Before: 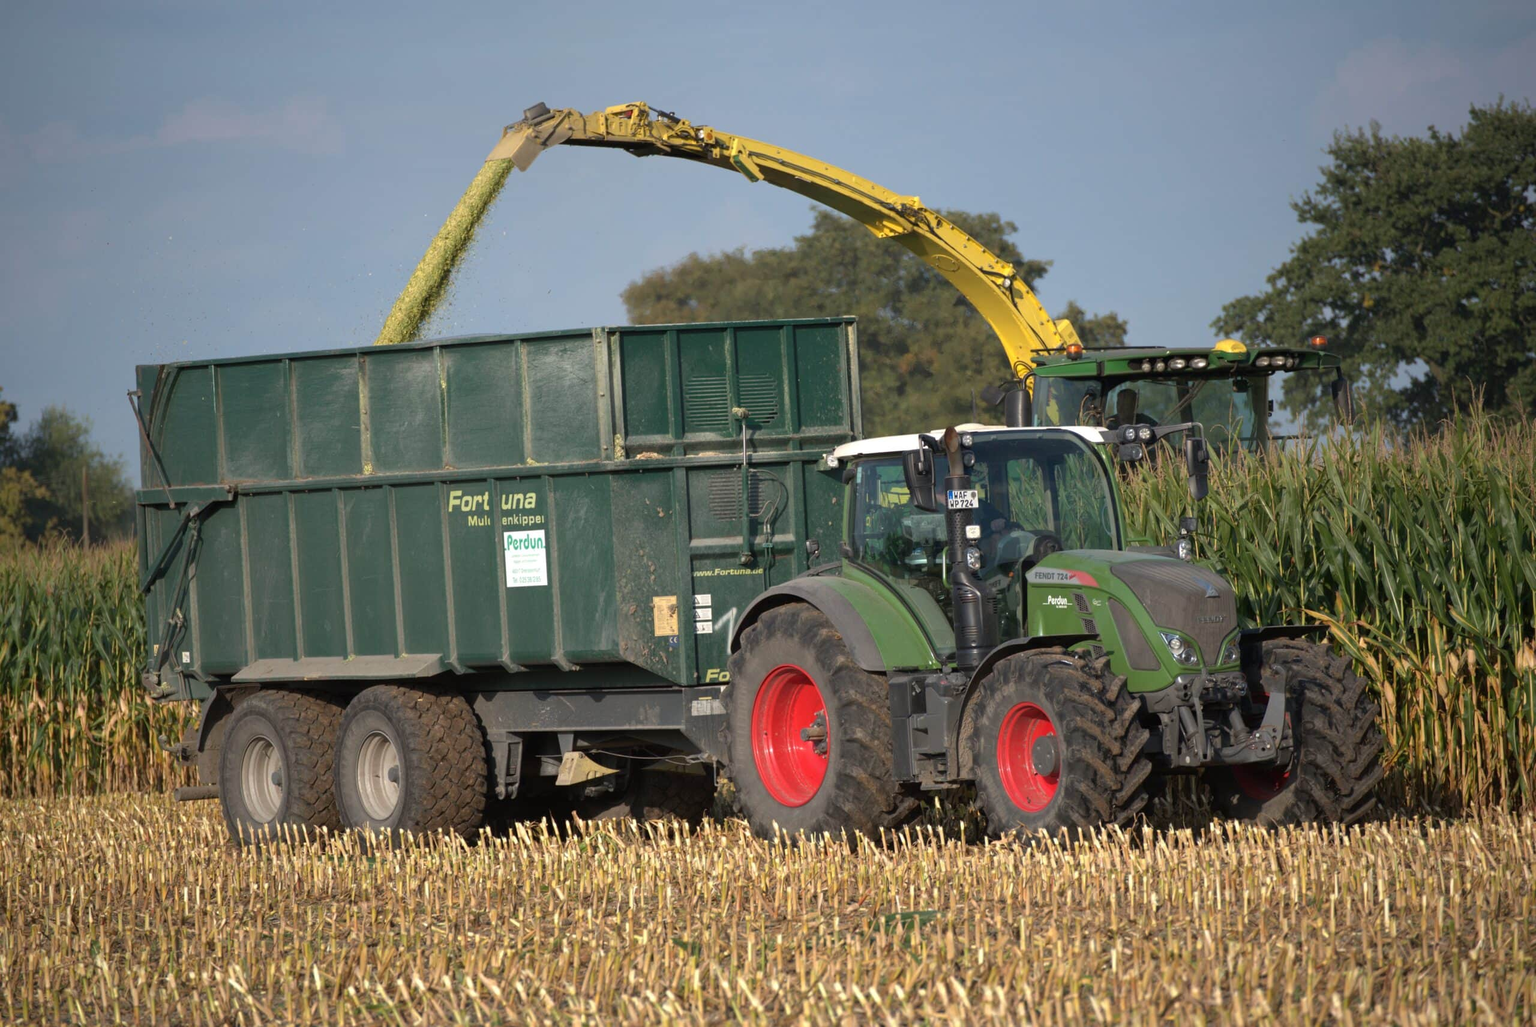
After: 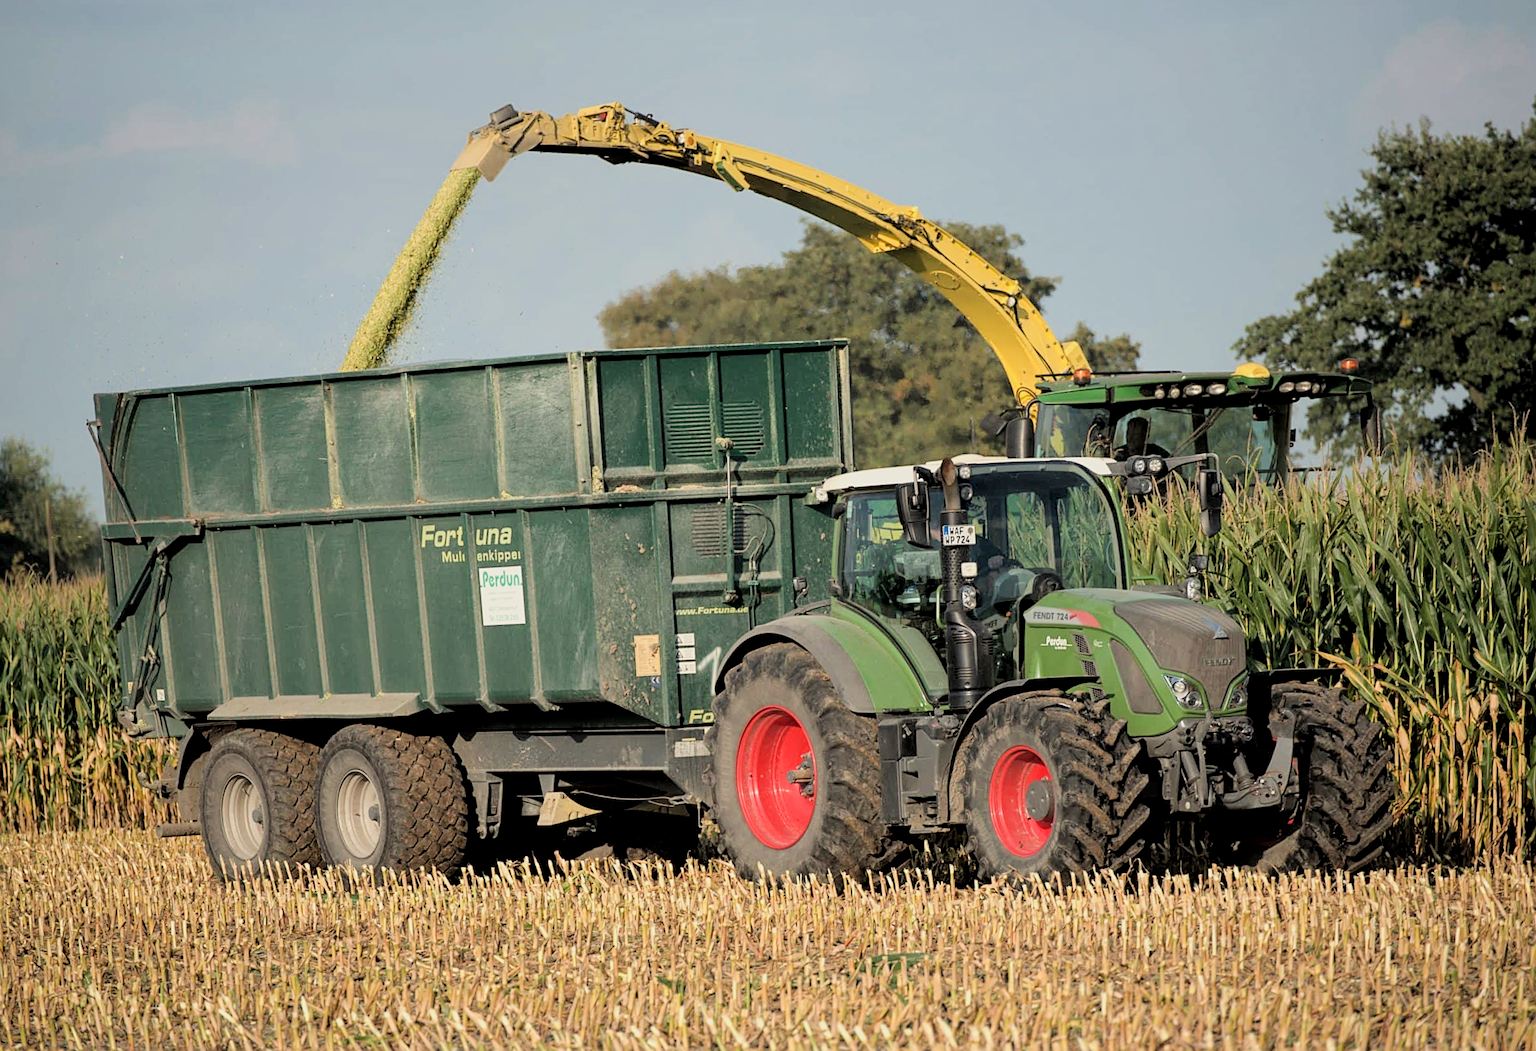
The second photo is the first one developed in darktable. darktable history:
white balance: red 1.029, blue 0.92
rotate and perspective: rotation 0.074°, lens shift (vertical) 0.096, lens shift (horizontal) -0.041, crop left 0.043, crop right 0.952, crop top 0.024, crop bottom 0.979
sharpen: on, module defaults
filmic rgb: black relative exposure -4.14 EV, white relative exposure 5.1 EV, hardness 2.11, contrast 1.165
exposure: black level correction 0, exposure 0.68 EV, compensate exposure bias true, compensate highlight preservation false
local contrast: highlights 100%, shadows 100%, detail 120%, midtone range 0.2
